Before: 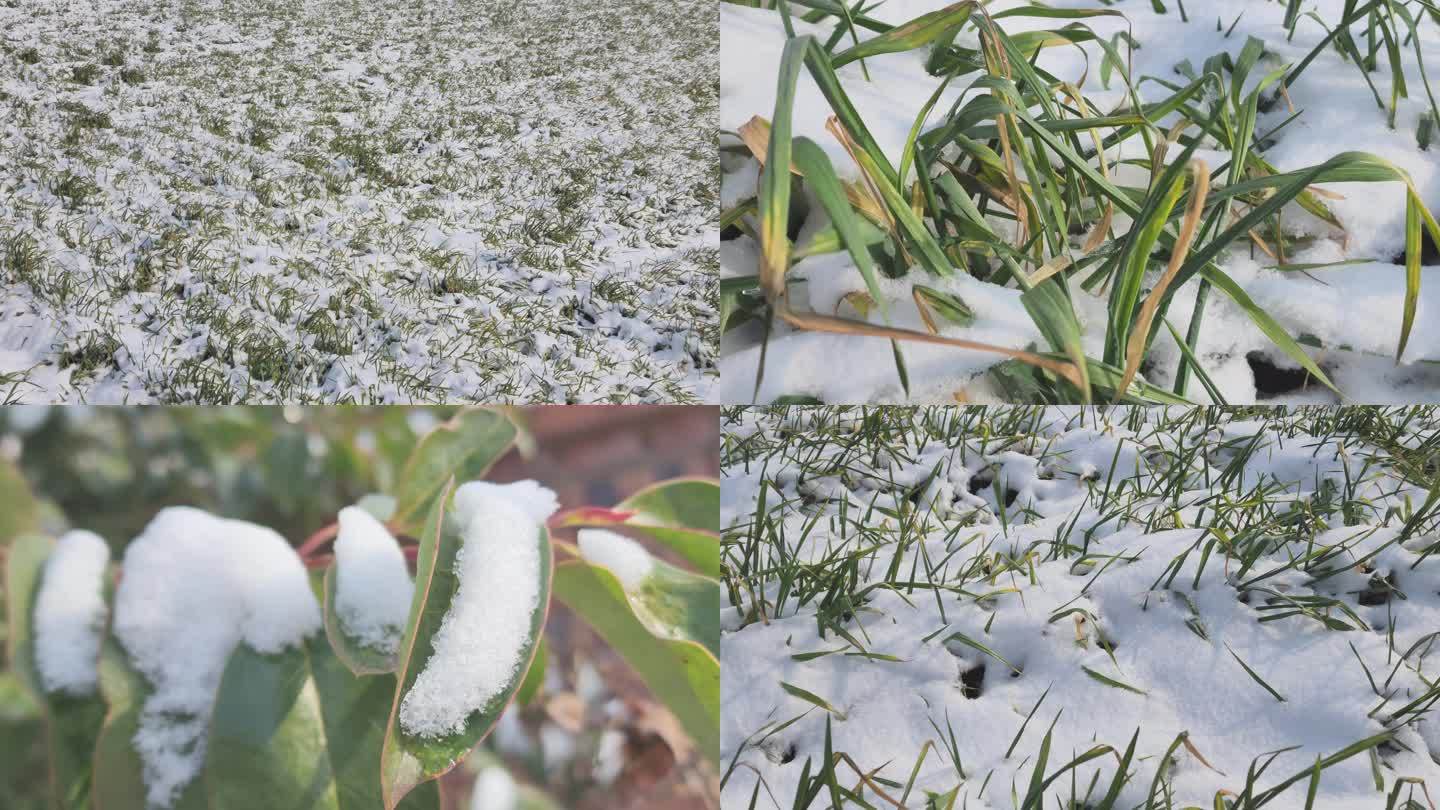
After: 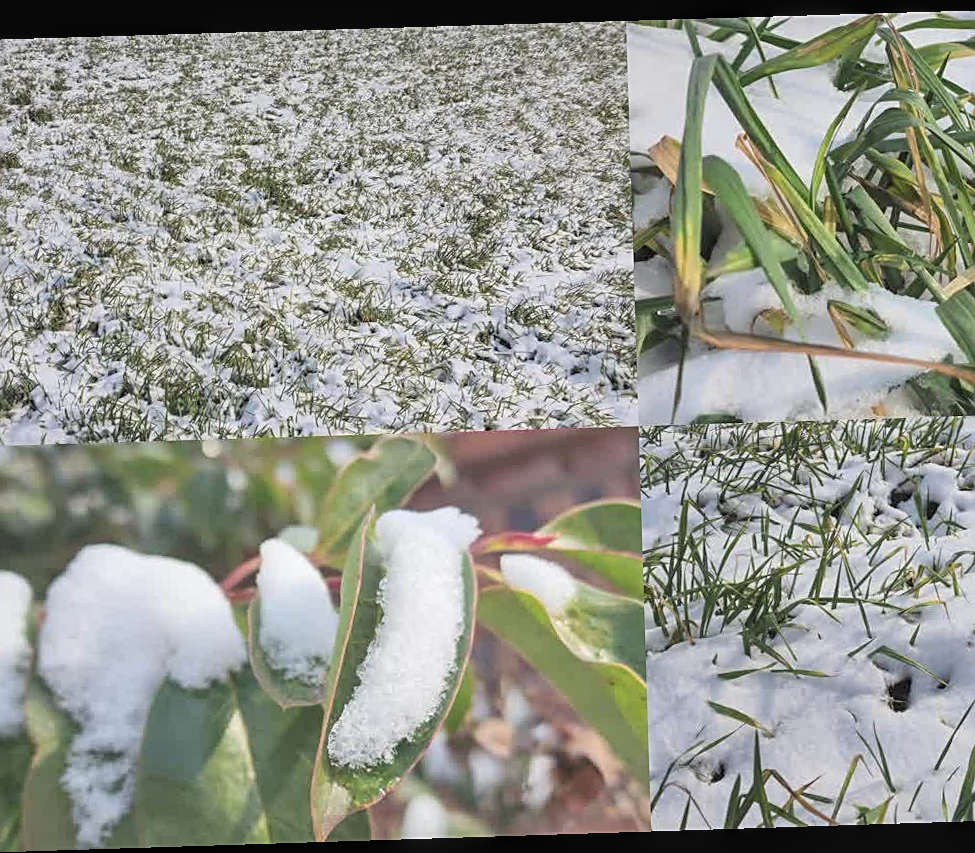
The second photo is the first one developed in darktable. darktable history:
contrast brightness saturation: contrast 0.05, brightness 0.06, saturation 0.01
crop and rotate: left 6.617%, right 26.717%
local contrast: on, module defaults
sharpen: amount 0.55
rotate and perspective: rotation -1.77°, lens shift (horizontal) 0.004, automatic cropping off
